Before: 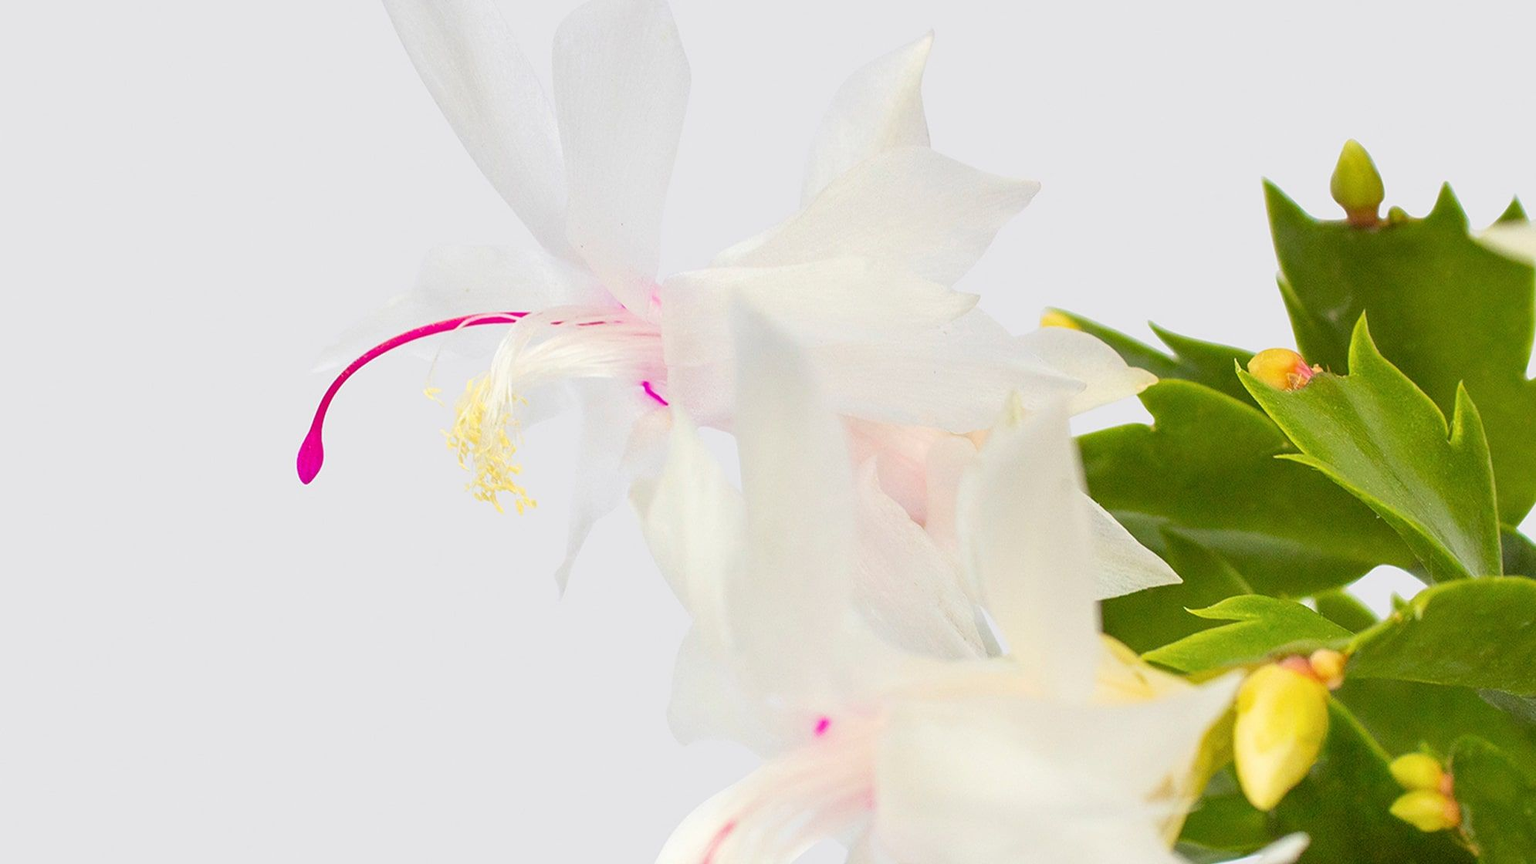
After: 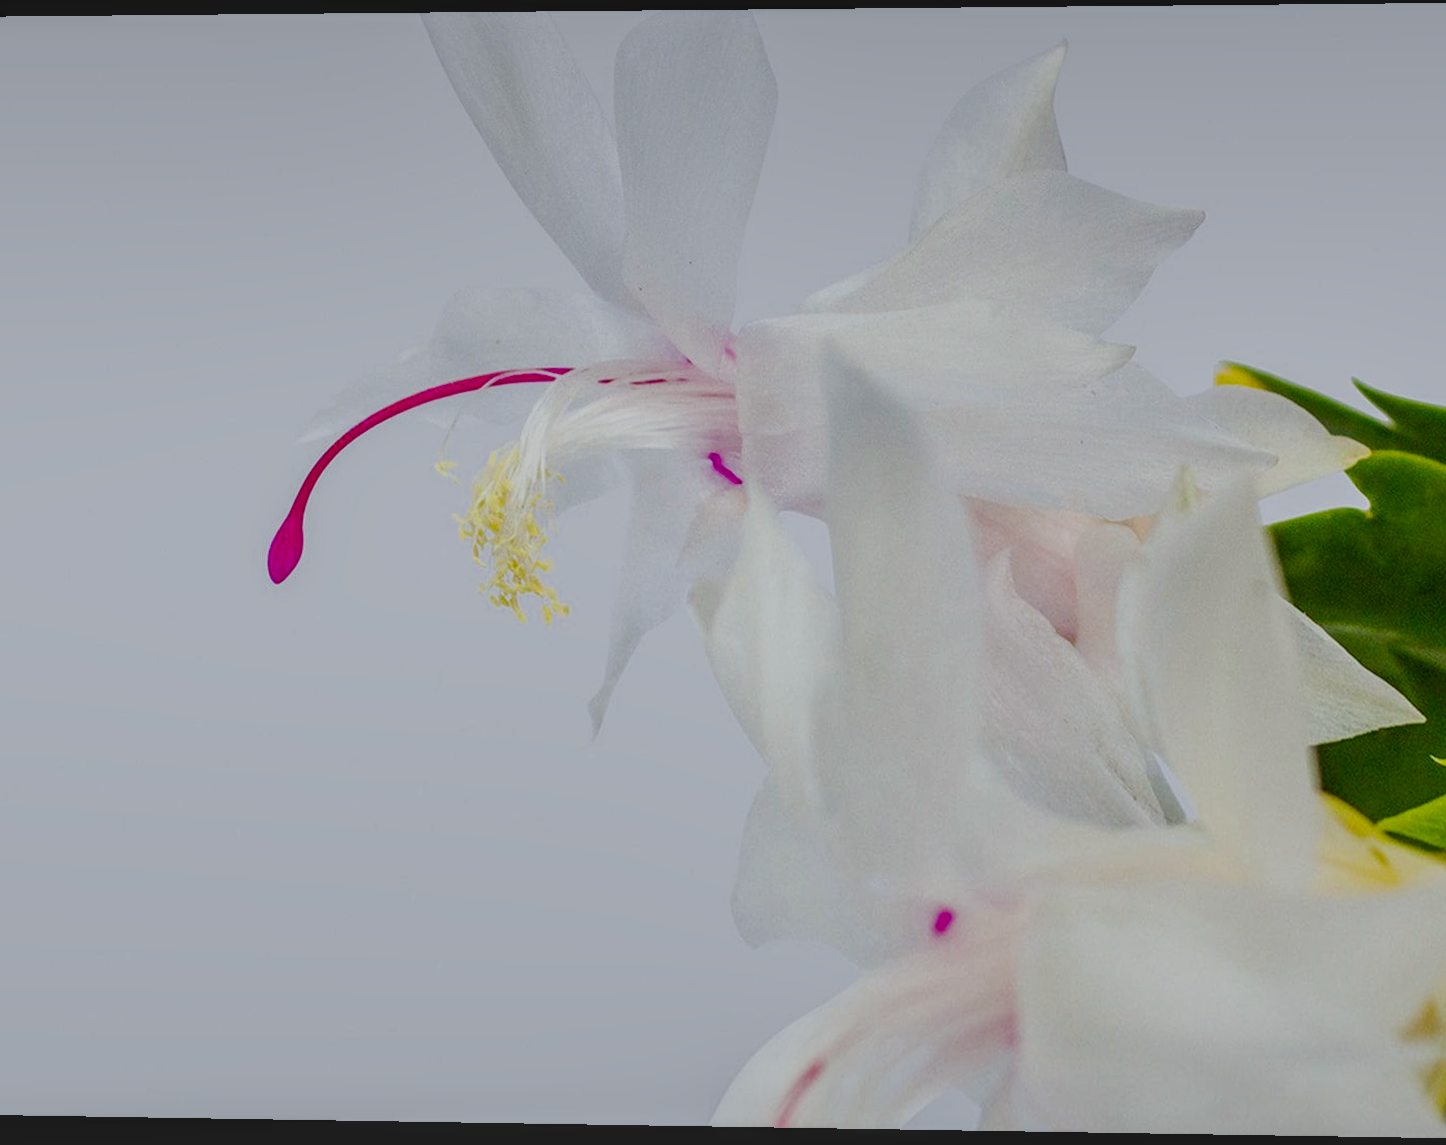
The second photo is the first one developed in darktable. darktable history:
shadows and highlights: on, module defaults
contrast brightness saturation: contrast 0.1, brightness -0.26, saturation 0.14
white balance: red 0.967, blue 1.049
crop and rotate: left 8.786%, right 24.548%
rotate and perspective: rotation 0.128°, lens shift (vertical) -0.181, lens shift (horizontal) -0.044, shear 0.001, automatic cropping off
filmic rgb: black relative exposure -5 EV, hardness 2.88, contrast 1.4, highlights saturation mix -30%
local contrast: highlights 0%, shadows 0%, detail 133%
